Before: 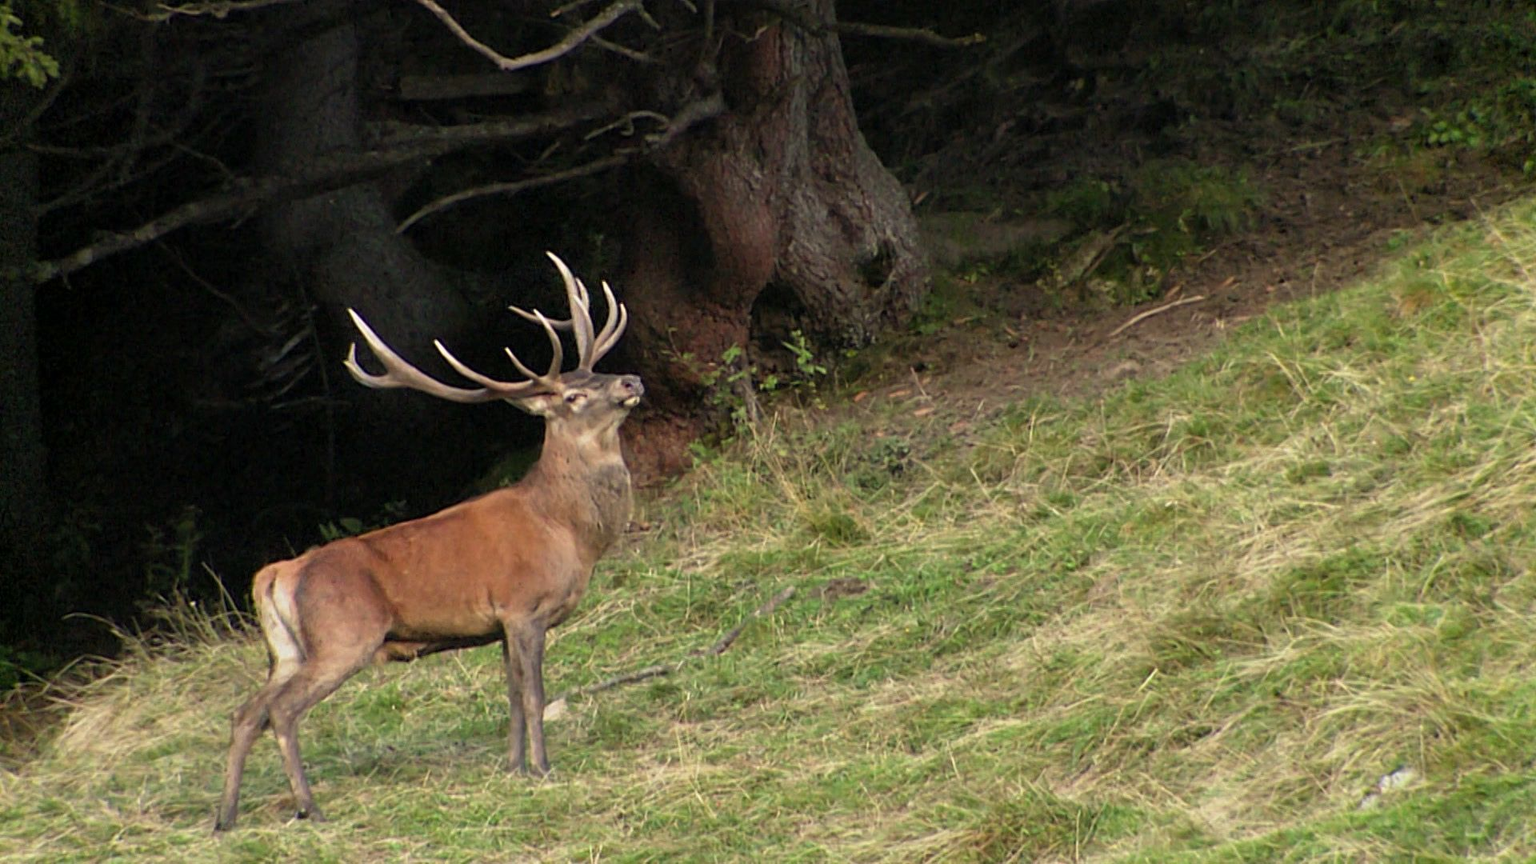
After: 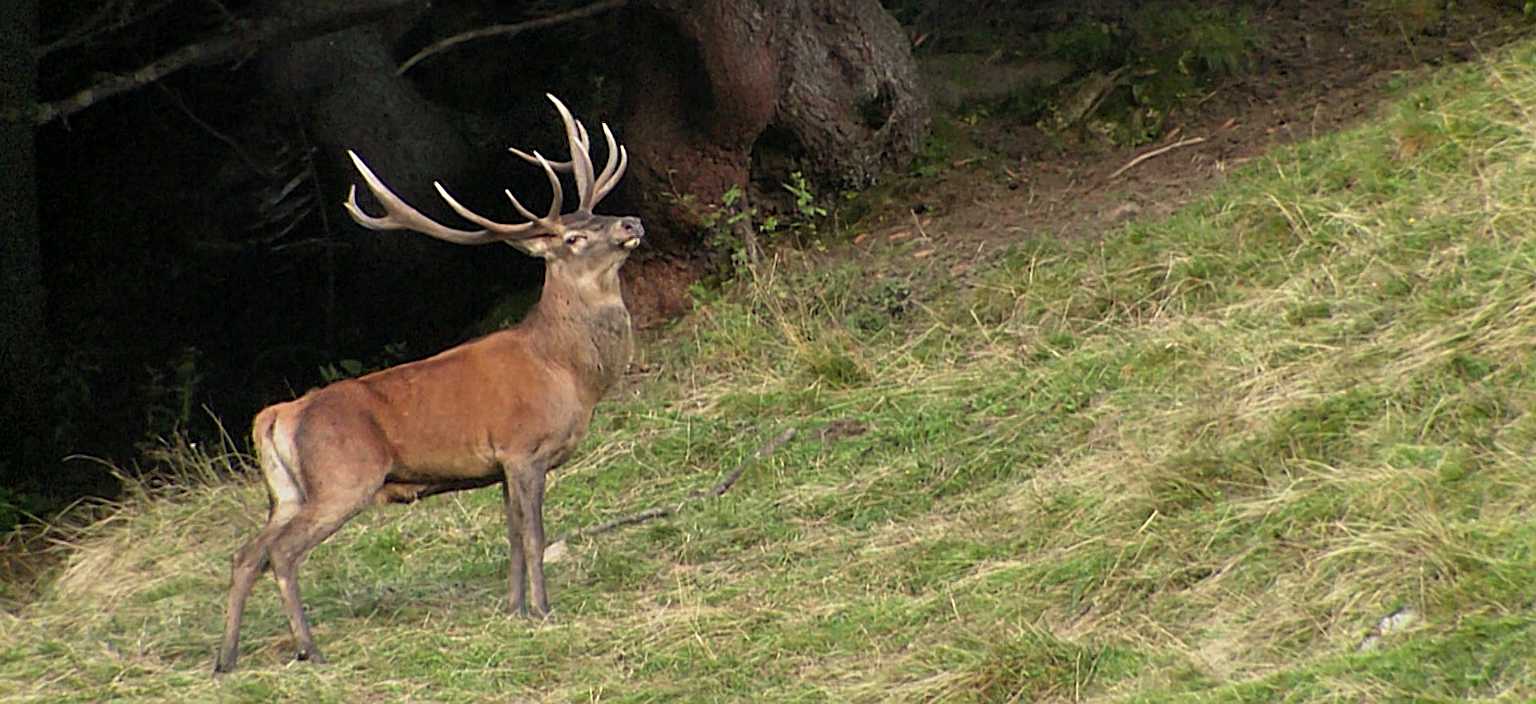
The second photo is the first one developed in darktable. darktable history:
crop and rotate: top 18.507%
sharpen: on, module defaults
